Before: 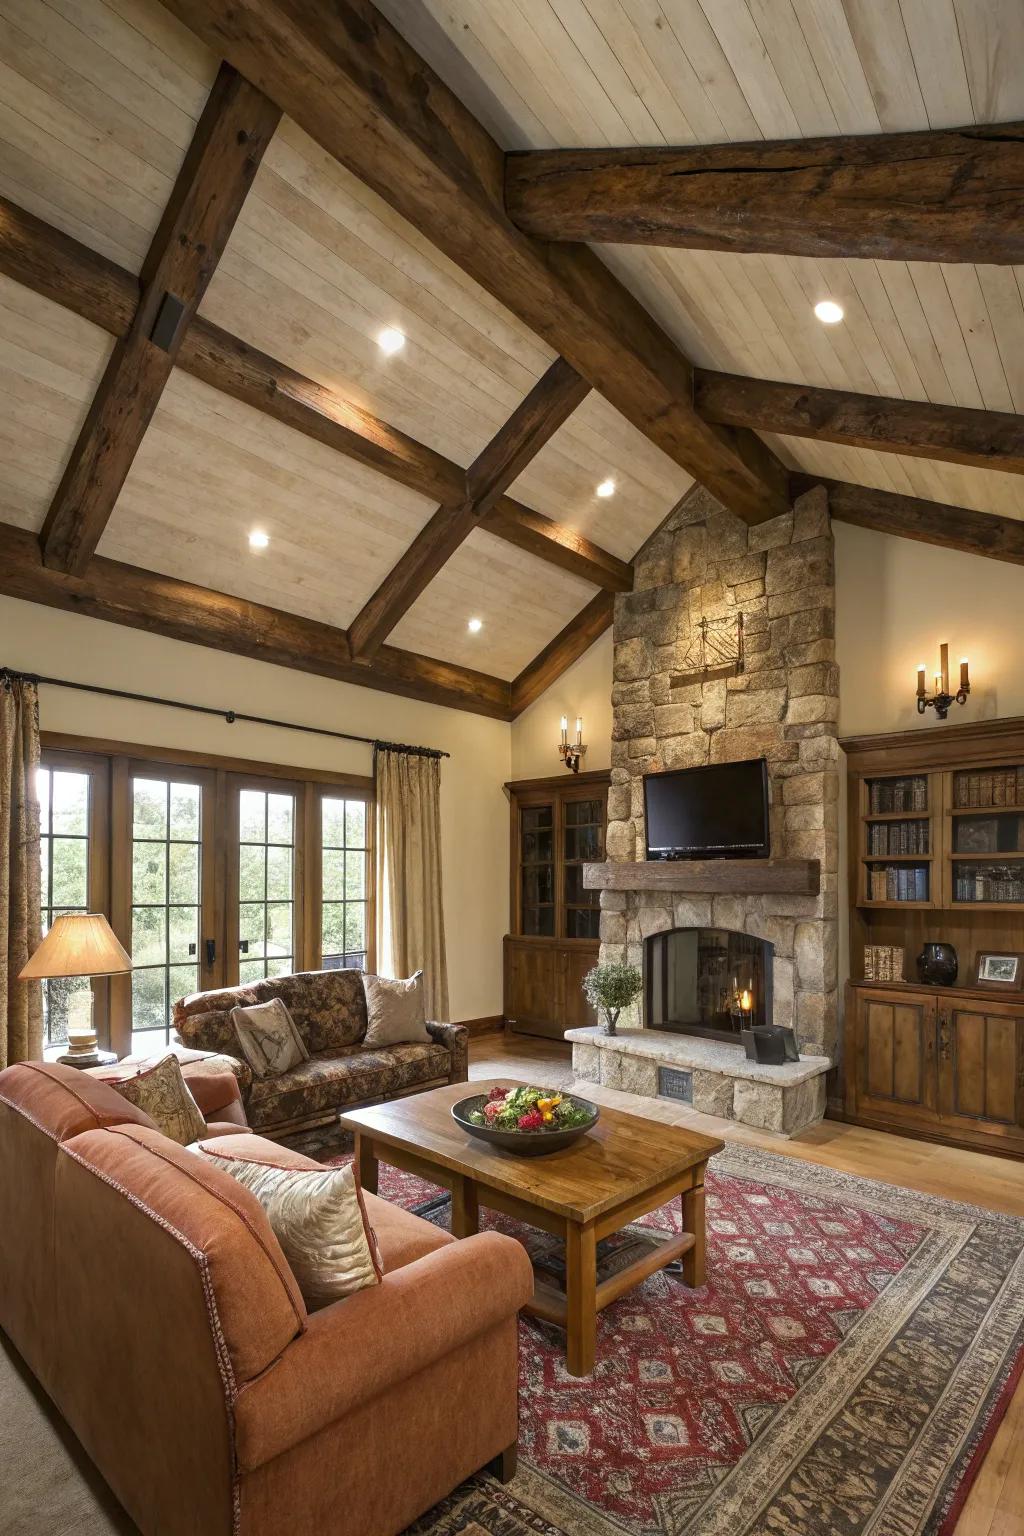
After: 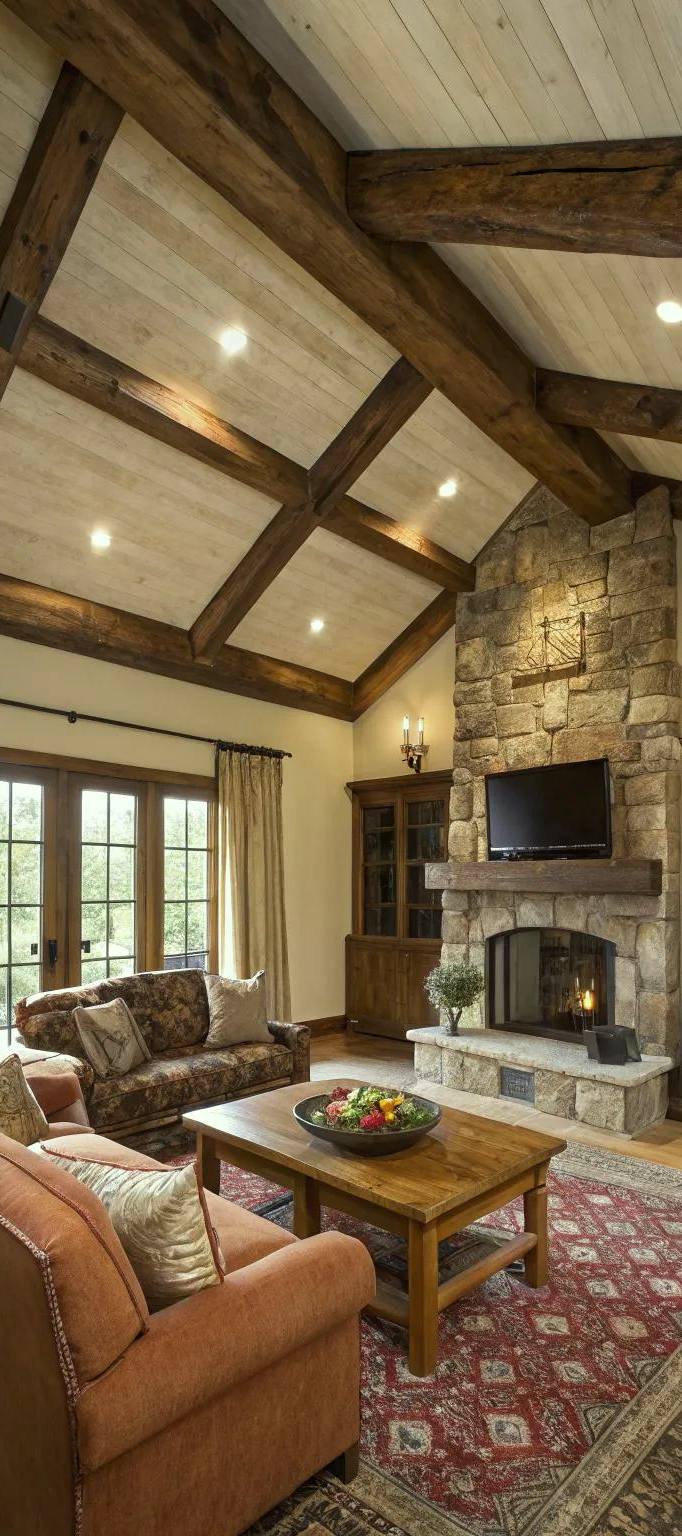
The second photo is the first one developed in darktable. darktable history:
color correction: highlights a* -4.66, highlights b* 5.06, saturation 0.966
crop and rotate: left 15.439%, right 17.917%
